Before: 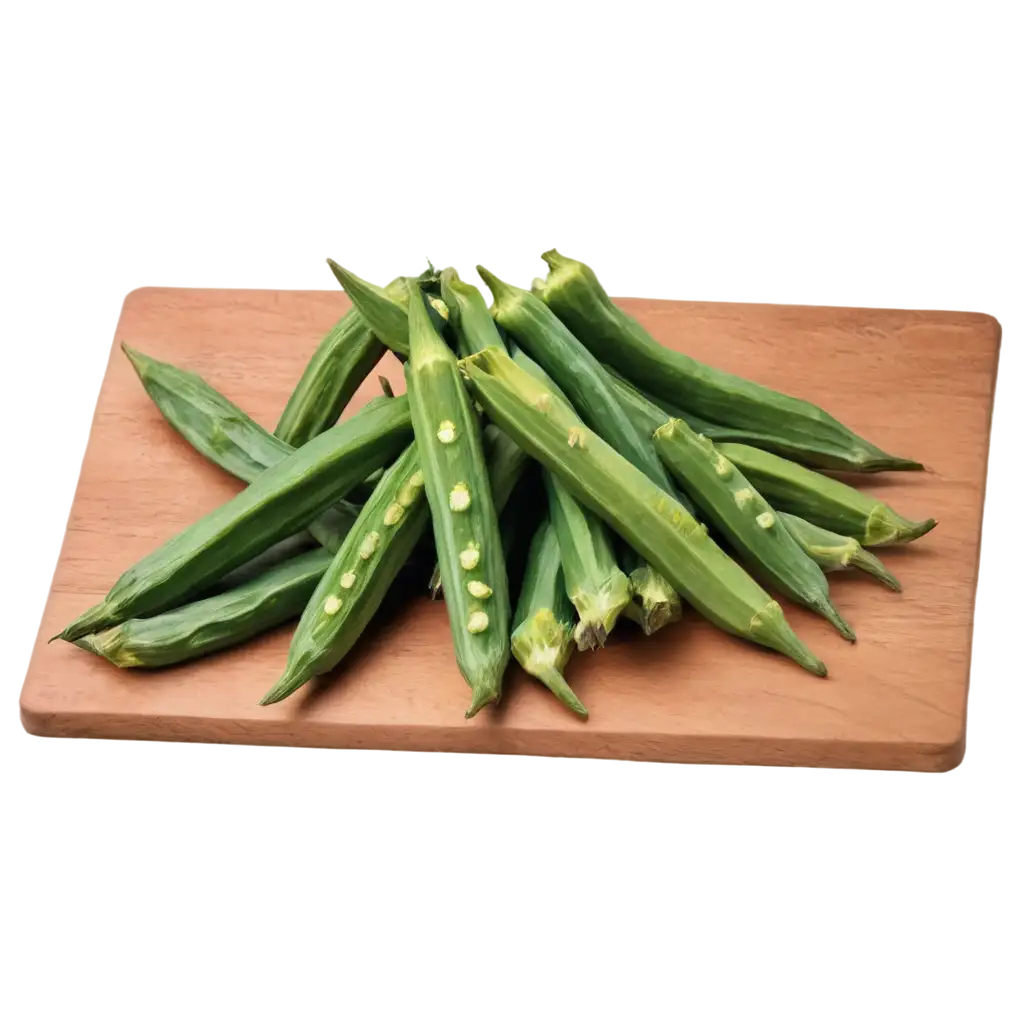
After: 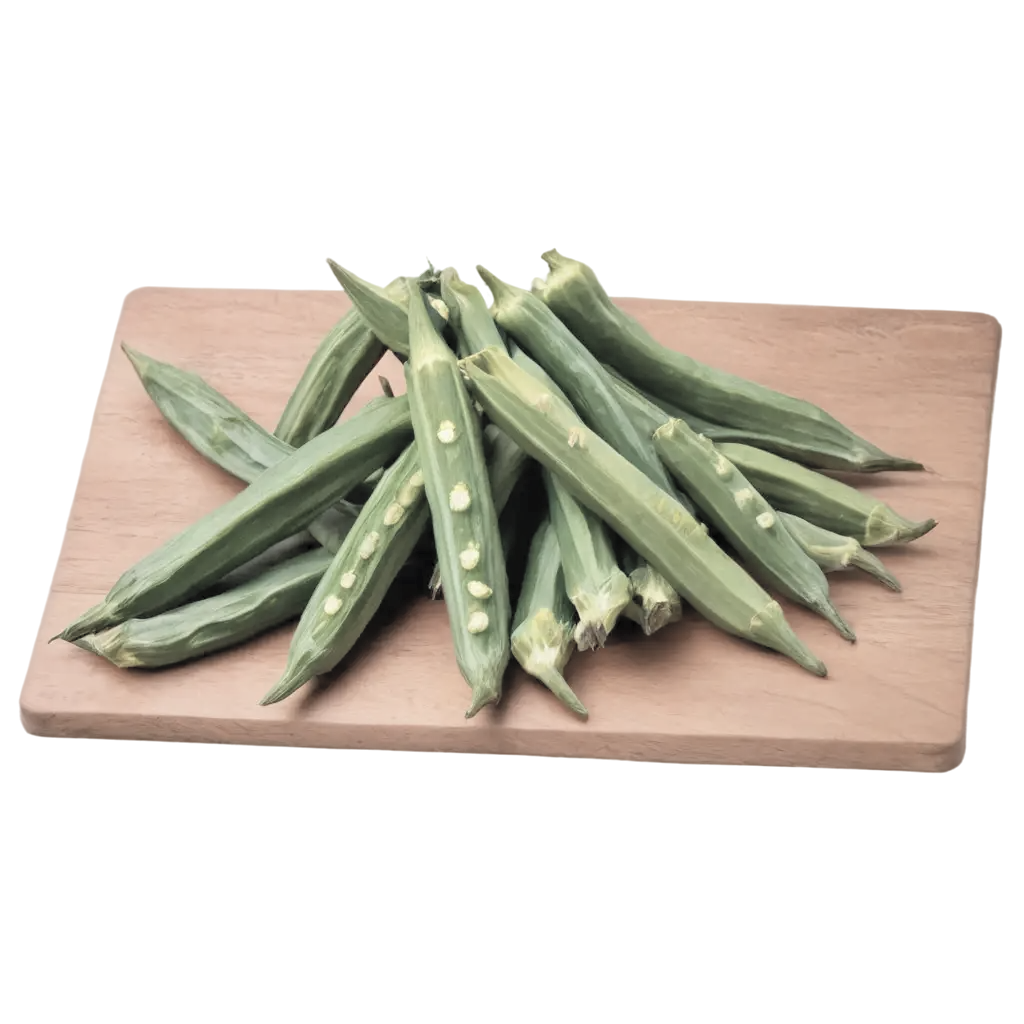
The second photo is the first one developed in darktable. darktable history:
contrast brightness saturation: brightness 0.184, saturation -0.519
